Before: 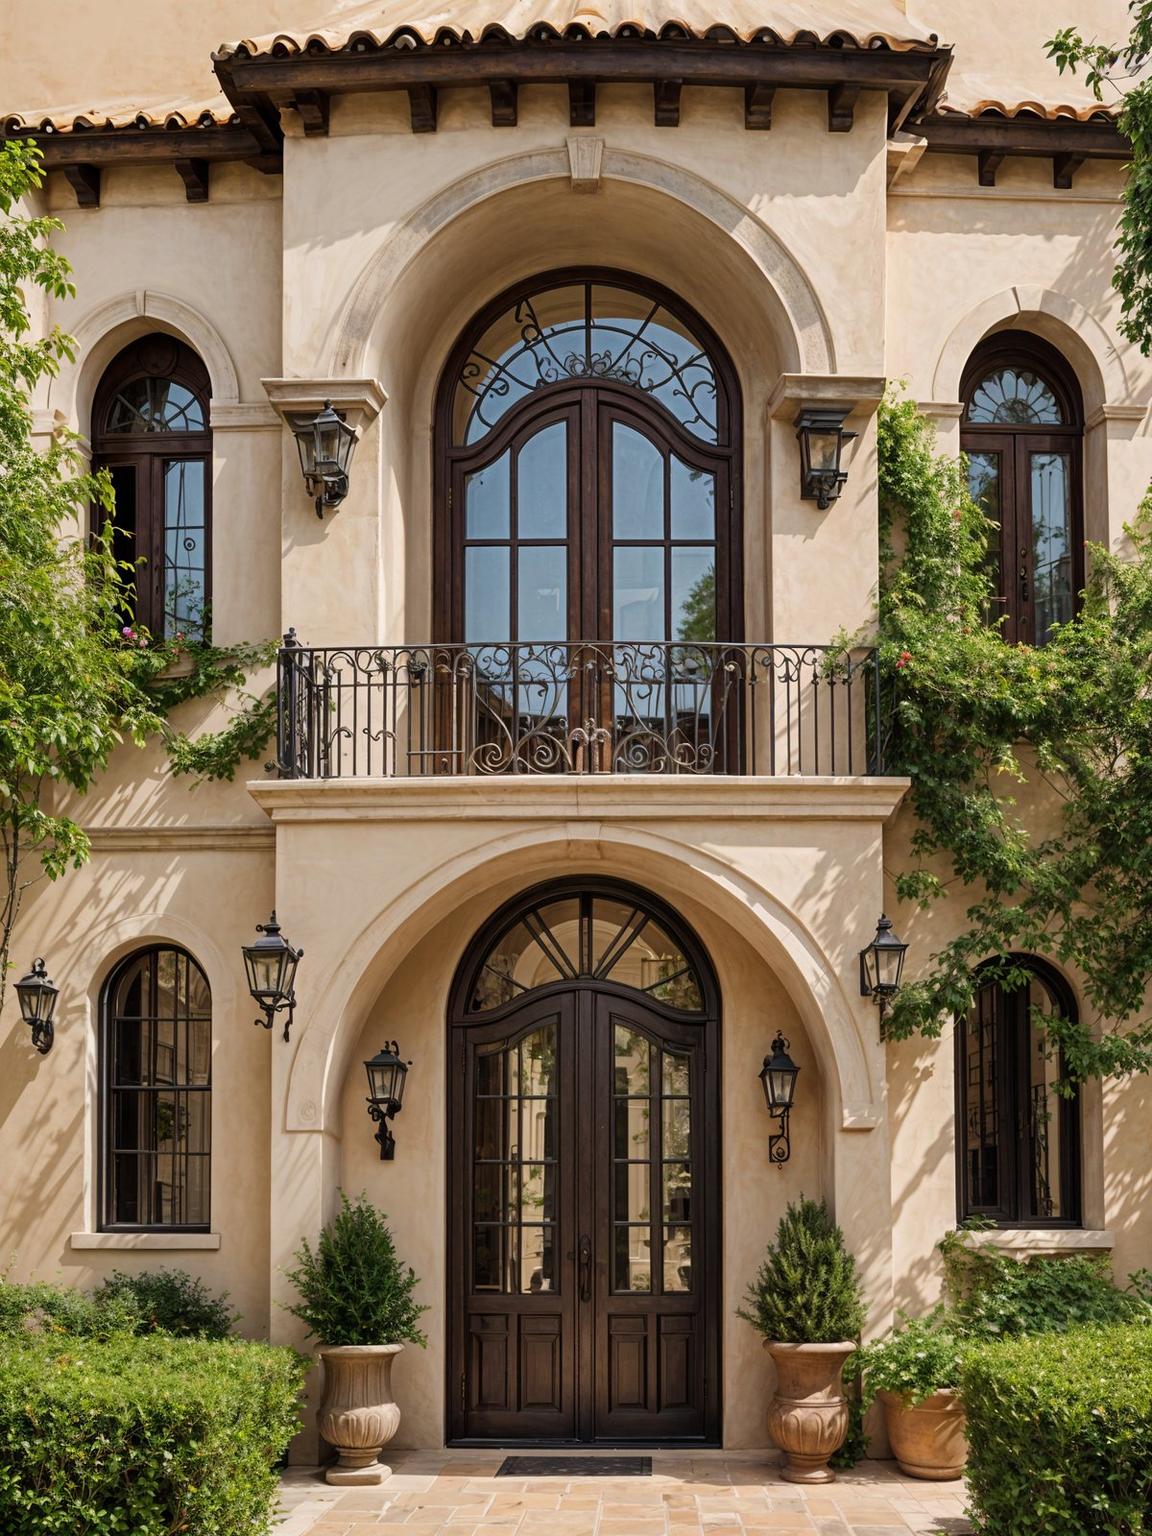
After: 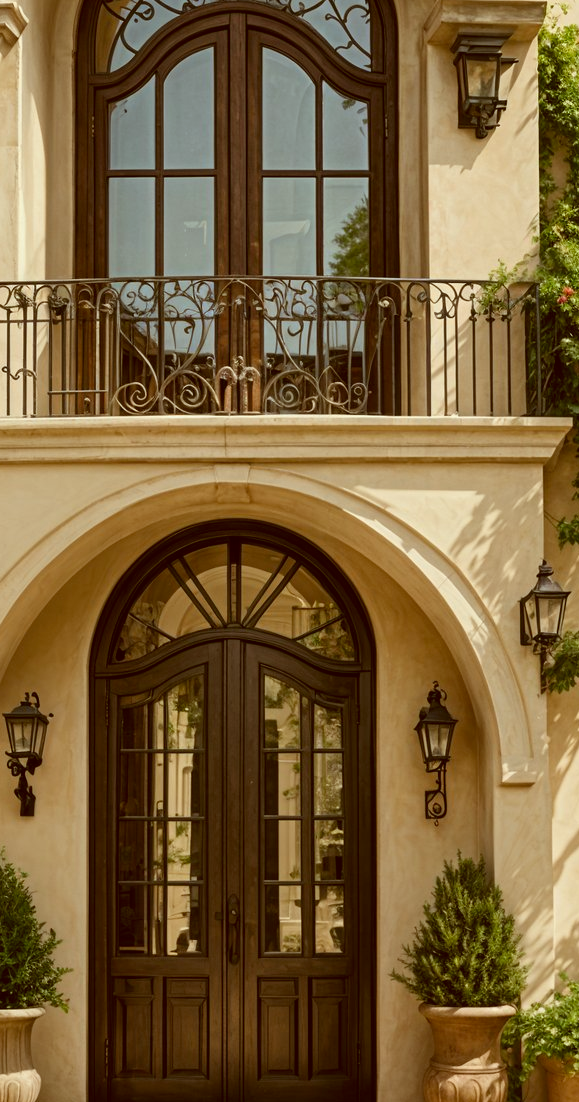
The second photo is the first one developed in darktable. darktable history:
crop: left 31.379%, top 24.511%, right 20.324%, bottom 6.595%
color correction: highlights a* -5.49, highlights b* 9.8, shadows a* 9.22, shadows b* 24.1
color zones: curves: ch0 [(0, 0.5) (0.143, 0.52) (0.286, 0.5) (0.429, 0.5) (0.571, 0.5) (0.714, 0.5) (0.857, 0.5) (1, 0.5)]; ch1 [(0, 0.489) (0.155, 0.45) (0.286, 0.466) (0.429, 0.5) (0.571, 0.5) (0.714, 0.5) (0.857, 0.5) (1, 0.489)]
